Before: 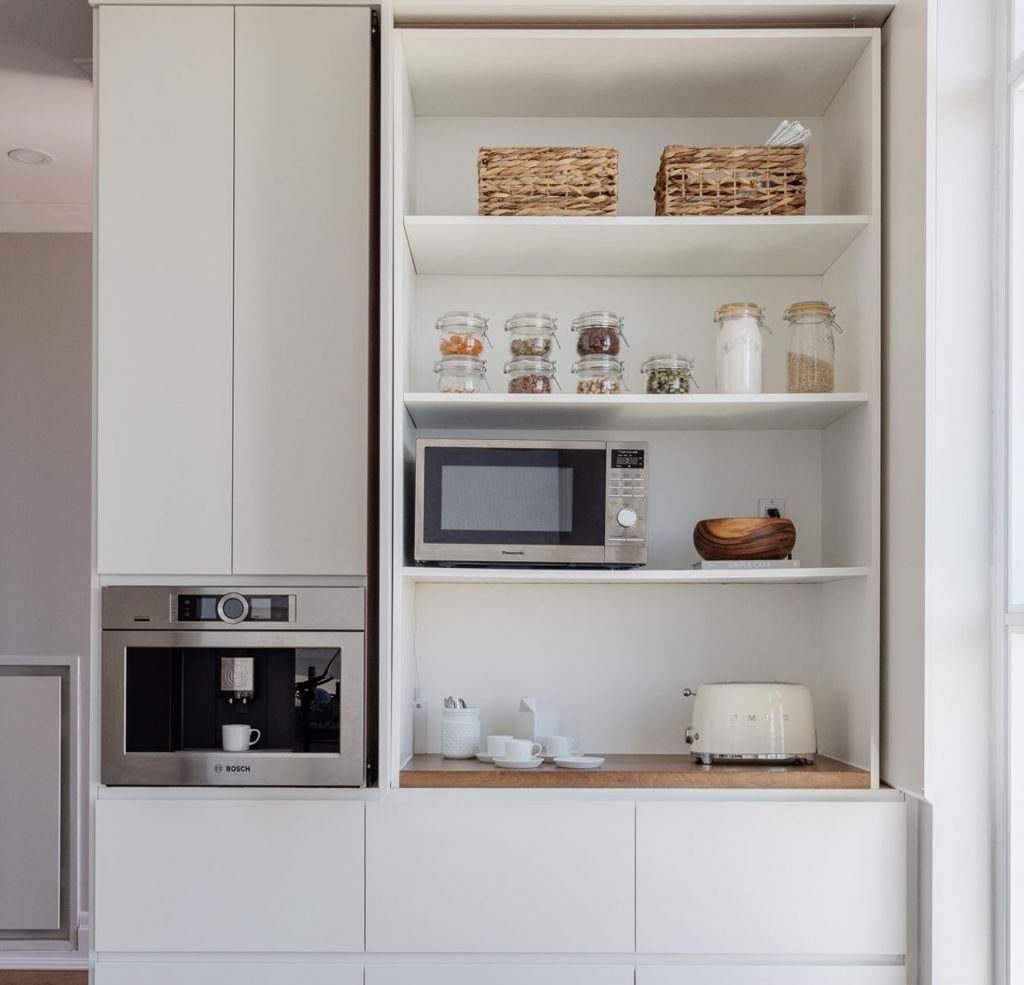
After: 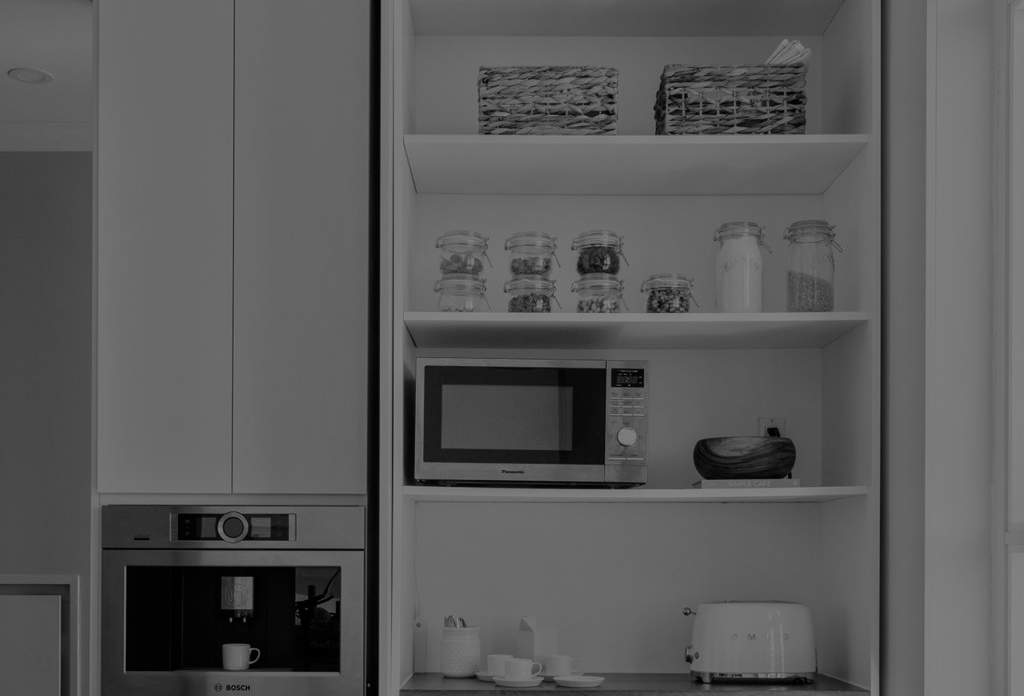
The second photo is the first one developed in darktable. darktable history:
bloom: size 15%, threshold 97%, strength 7%
tone equalizer: -8 EV -2 EV, -7 EV -2 EV, -6 EV -2 EV, -5 EV -2 EV, -4 EV -2 EV, -3 EV -2 EV, -2 EV -2 EV, -1 EV -1.63 EV, +0 EV -2 EV
crop and rotate: top 8.293%, bottom 20.996%
color correction: highlights a* 9.03, highlights b* 8.71, shadows a* 40, shadows b* 40, saturation 0.8
monochrome: a 32, b 64, size 2.3
white balance: red 0.983, blue 1.036
